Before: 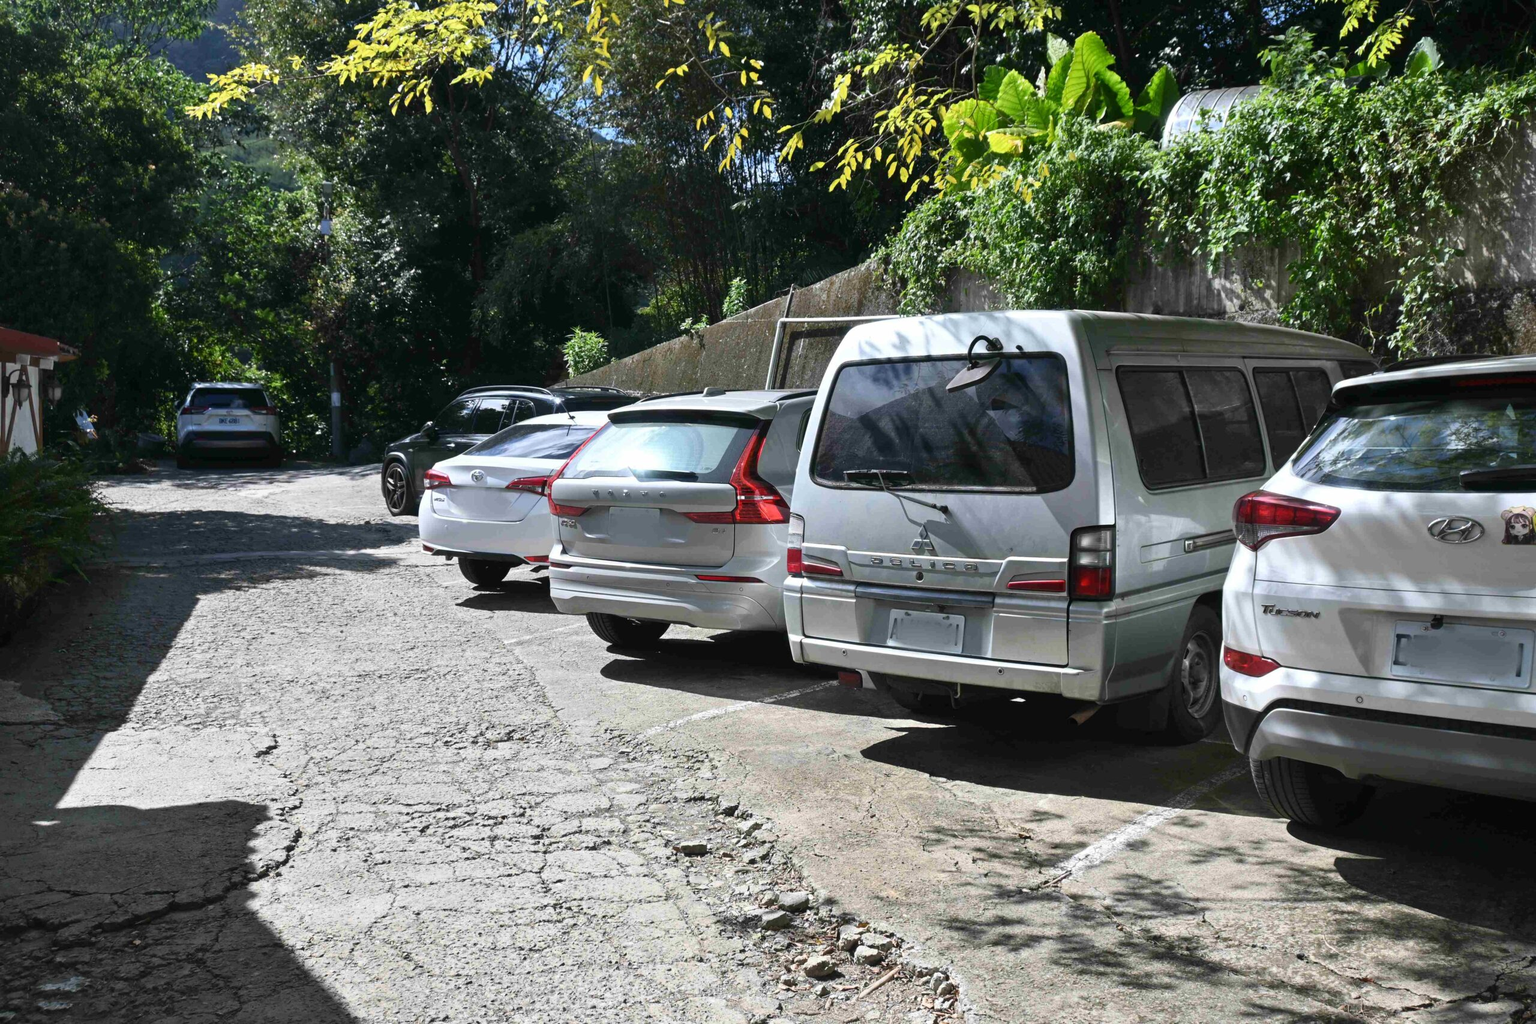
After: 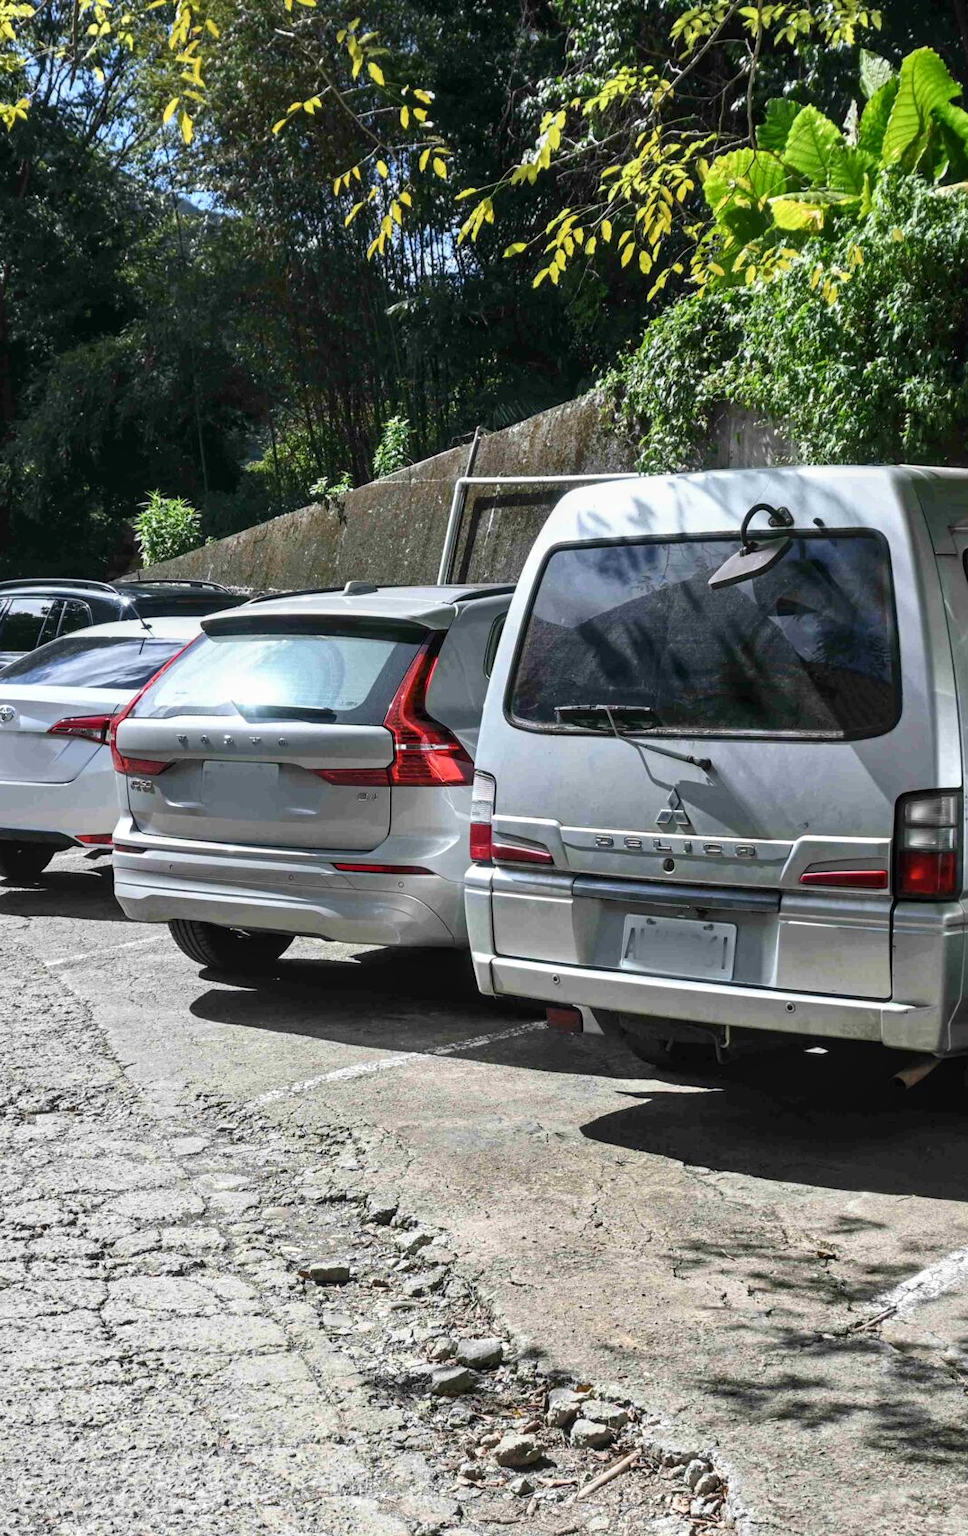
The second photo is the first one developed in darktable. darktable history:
local contrast: on, module defaults
crop: left 30.876%, right 27.08%
